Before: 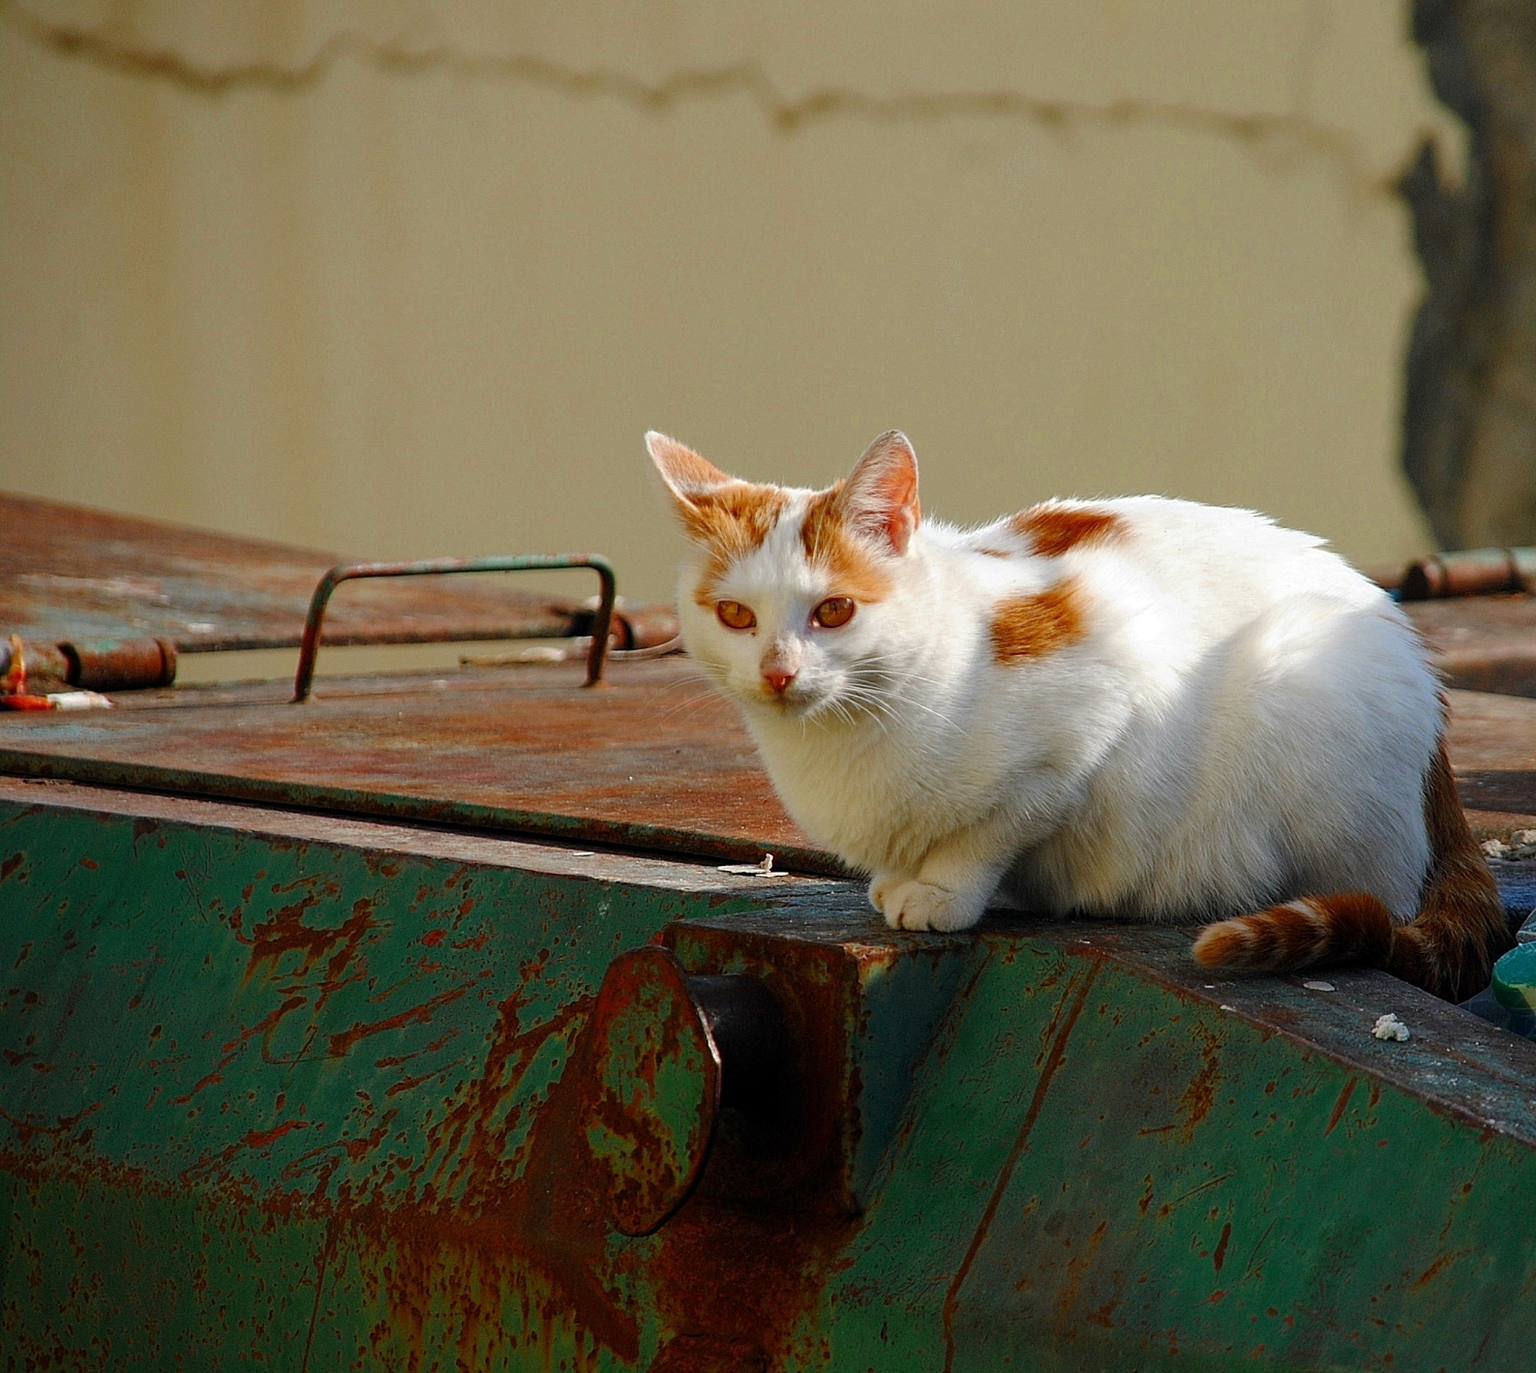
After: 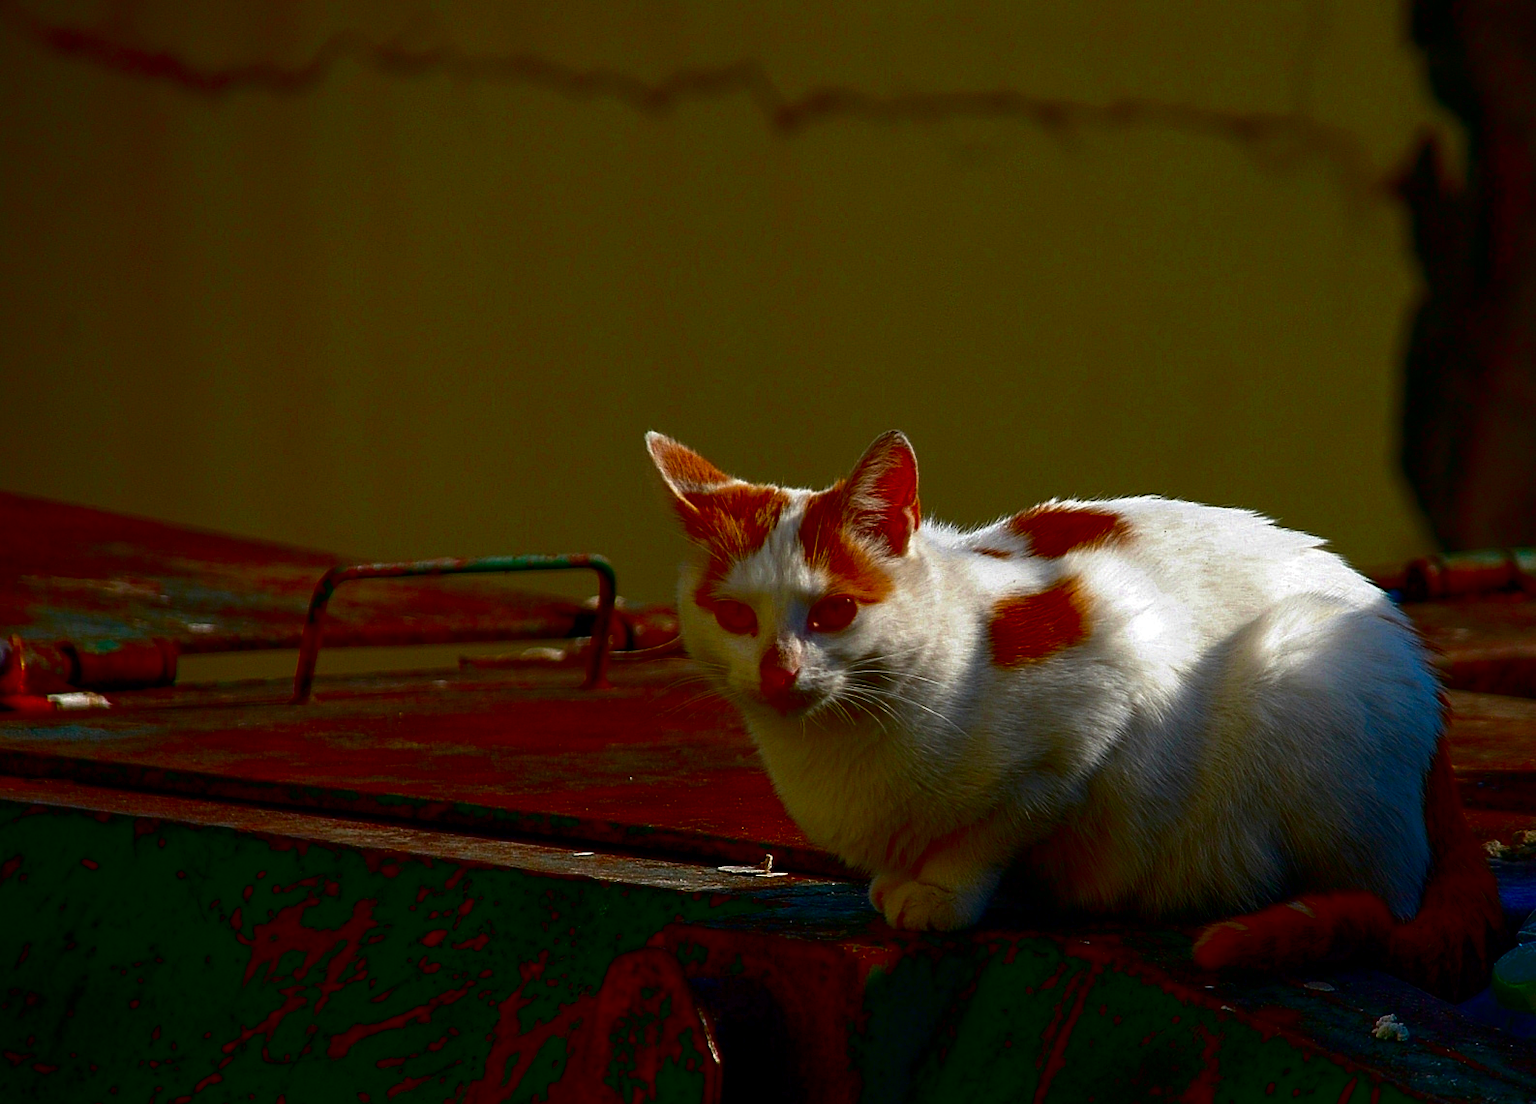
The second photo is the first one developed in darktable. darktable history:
crop: bottom 19.536%
contrast brightness saturation: brightness -0.99, saturation 0.989
